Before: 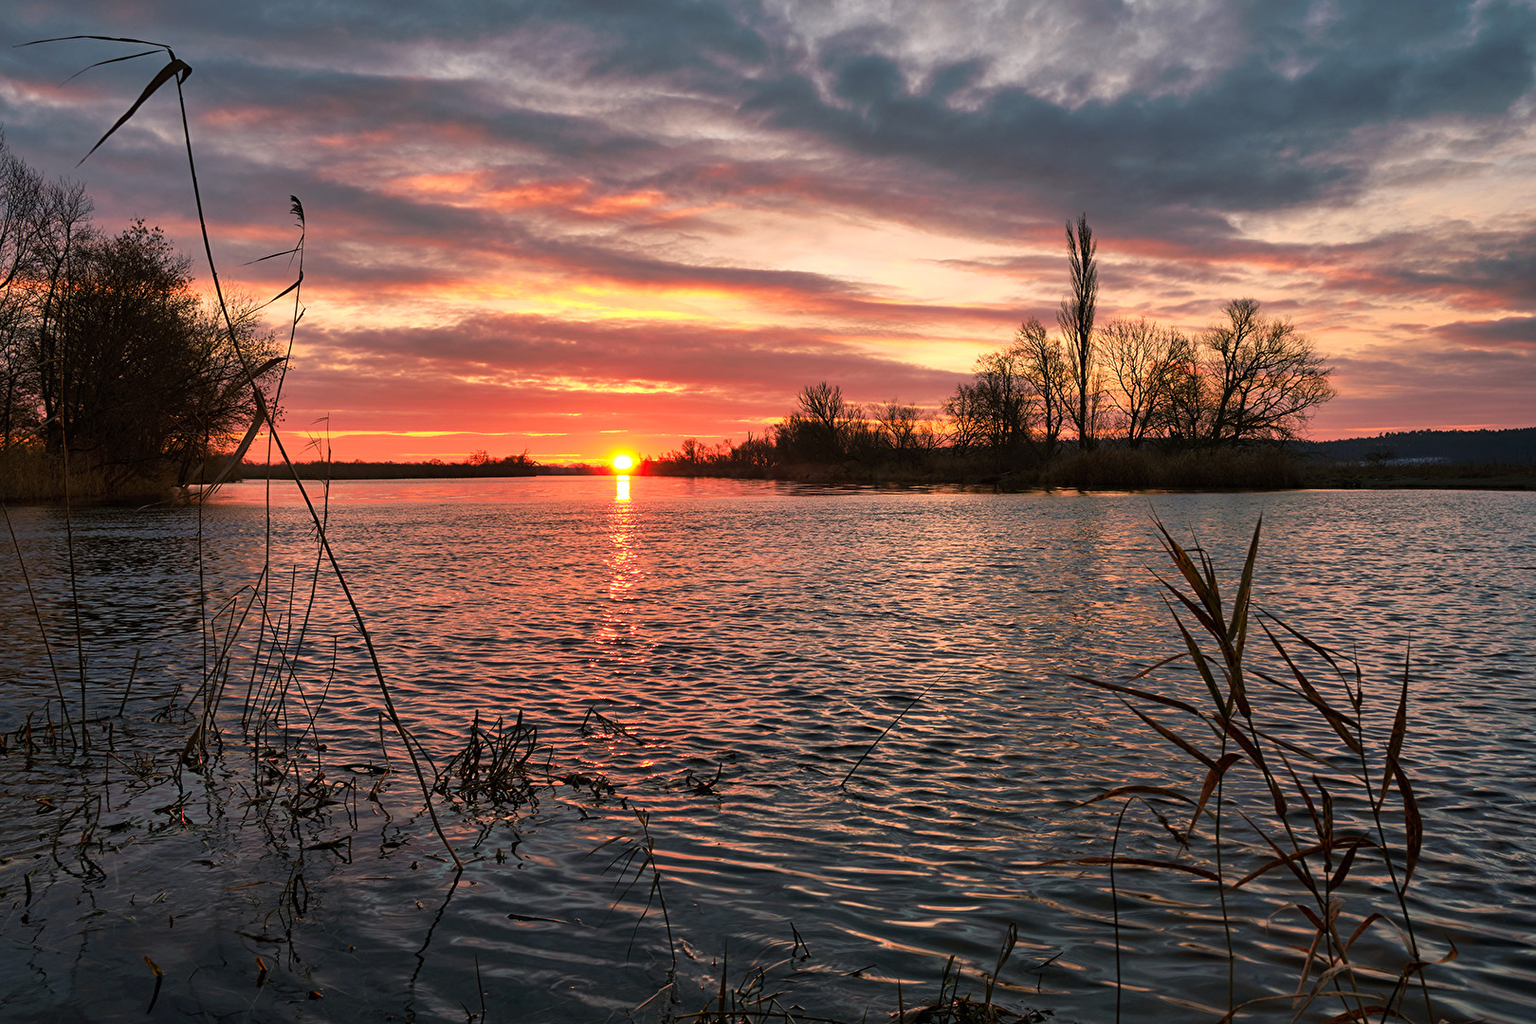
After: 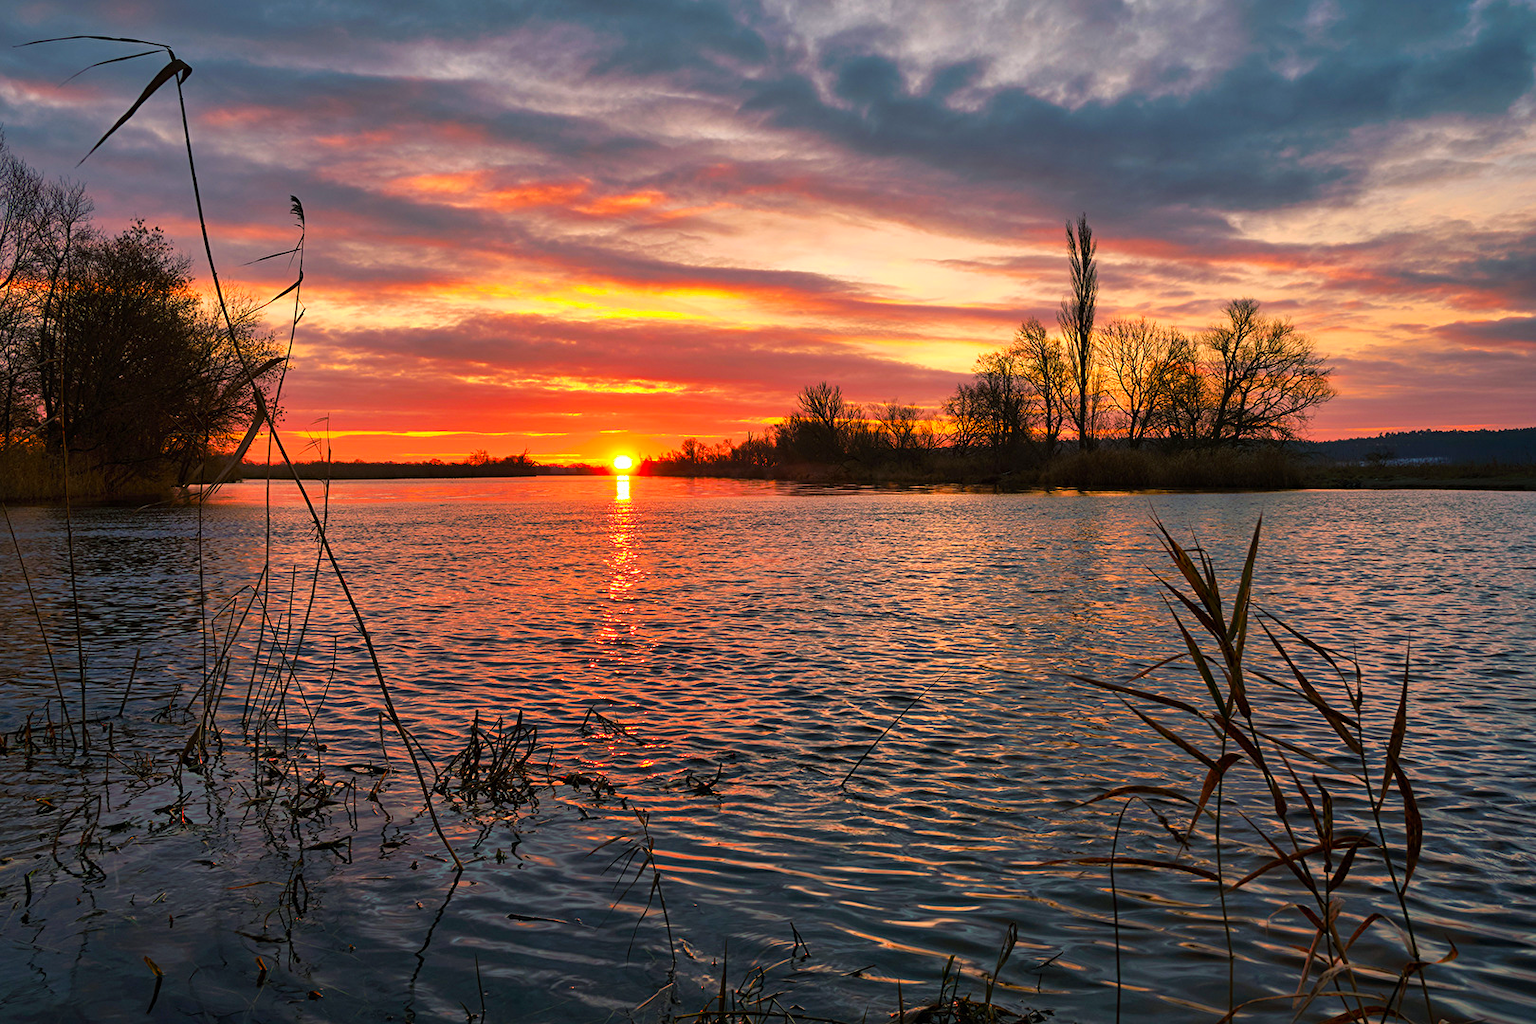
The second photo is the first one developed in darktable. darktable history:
color balance rgb: shadows lift › chroma 2.063%, shadows lift › hue 250.04°, perceptual saturation grading › global saturation 25.178%, perceptual brilliance grading › global brilliance 2.555%, perceptual brilliance grading › highlights -2.687%, perceptual brilliance grading › shadows 3.296%, global vibrance 20%
